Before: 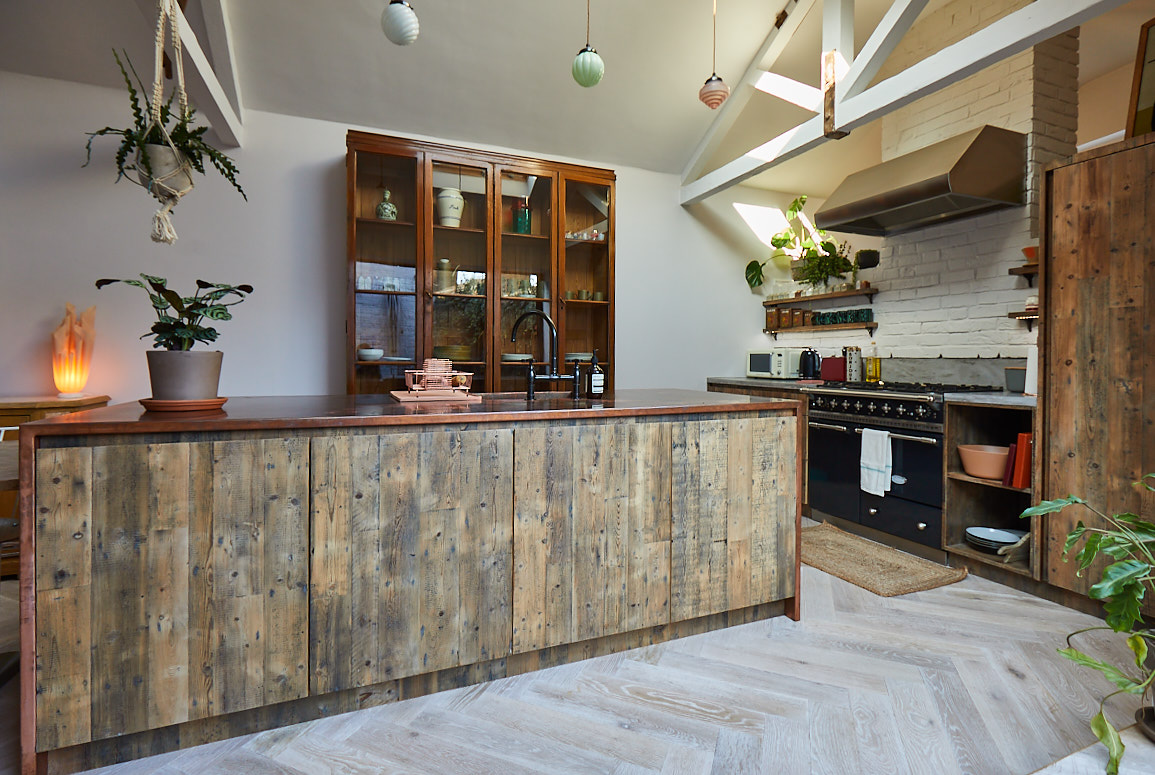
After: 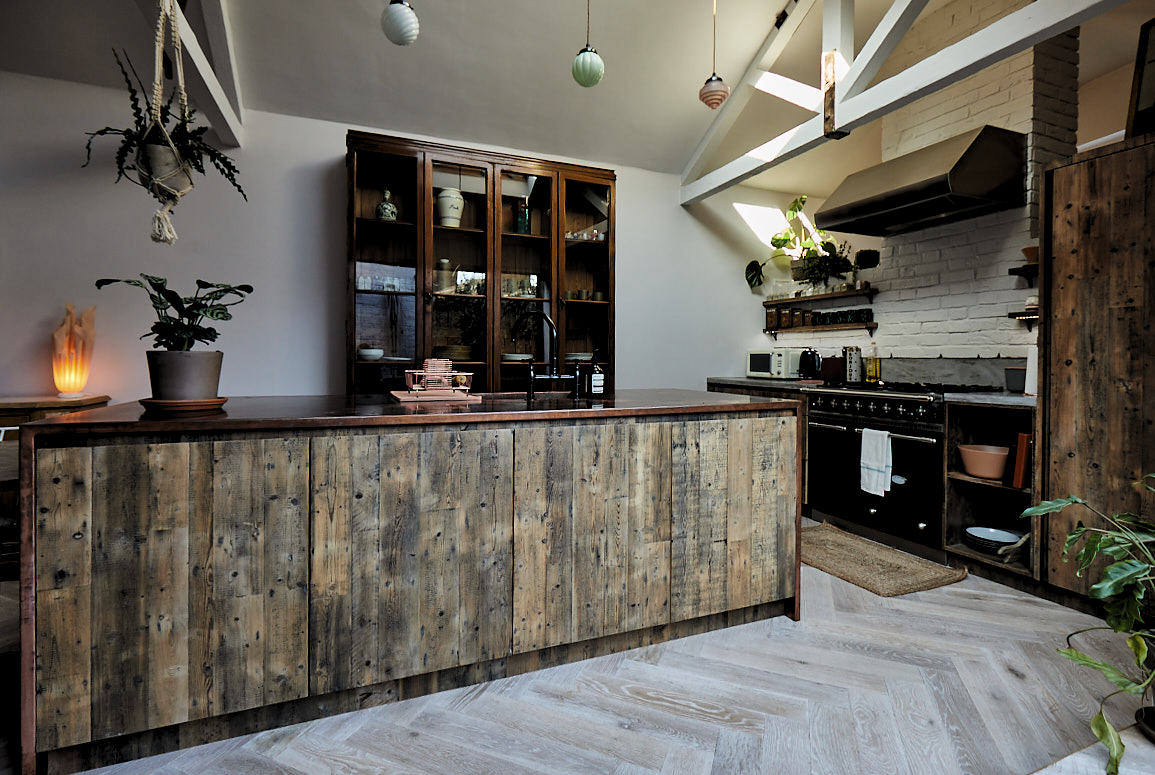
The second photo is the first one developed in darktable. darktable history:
levels: mode automatic, black 8.54%, levels [0.026, 0.507, 0.987]
